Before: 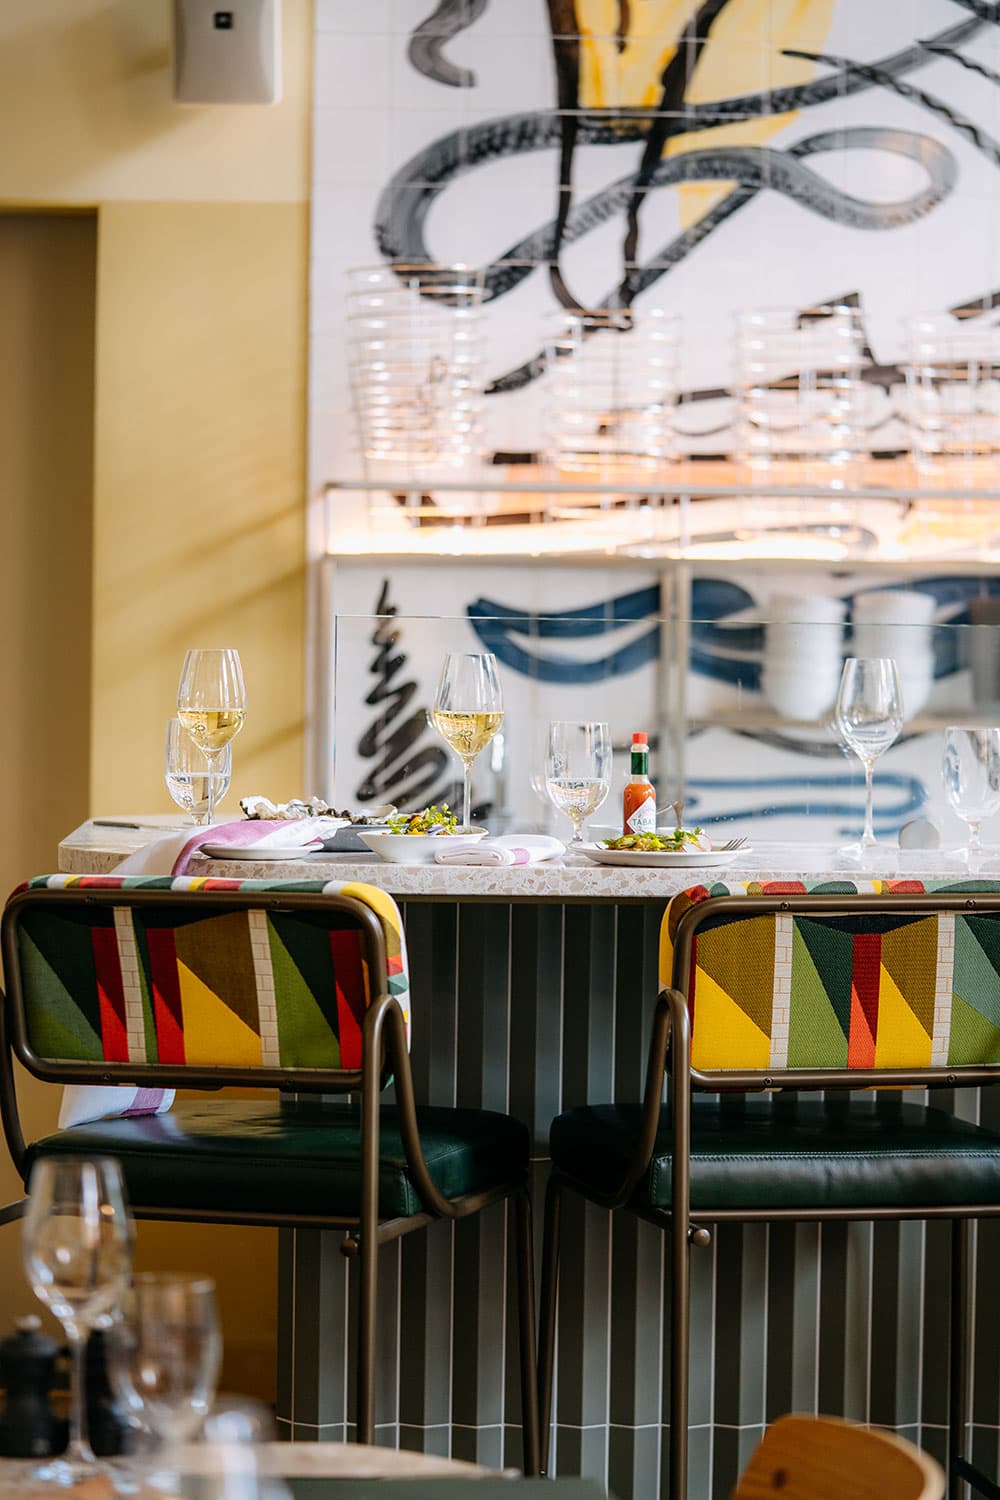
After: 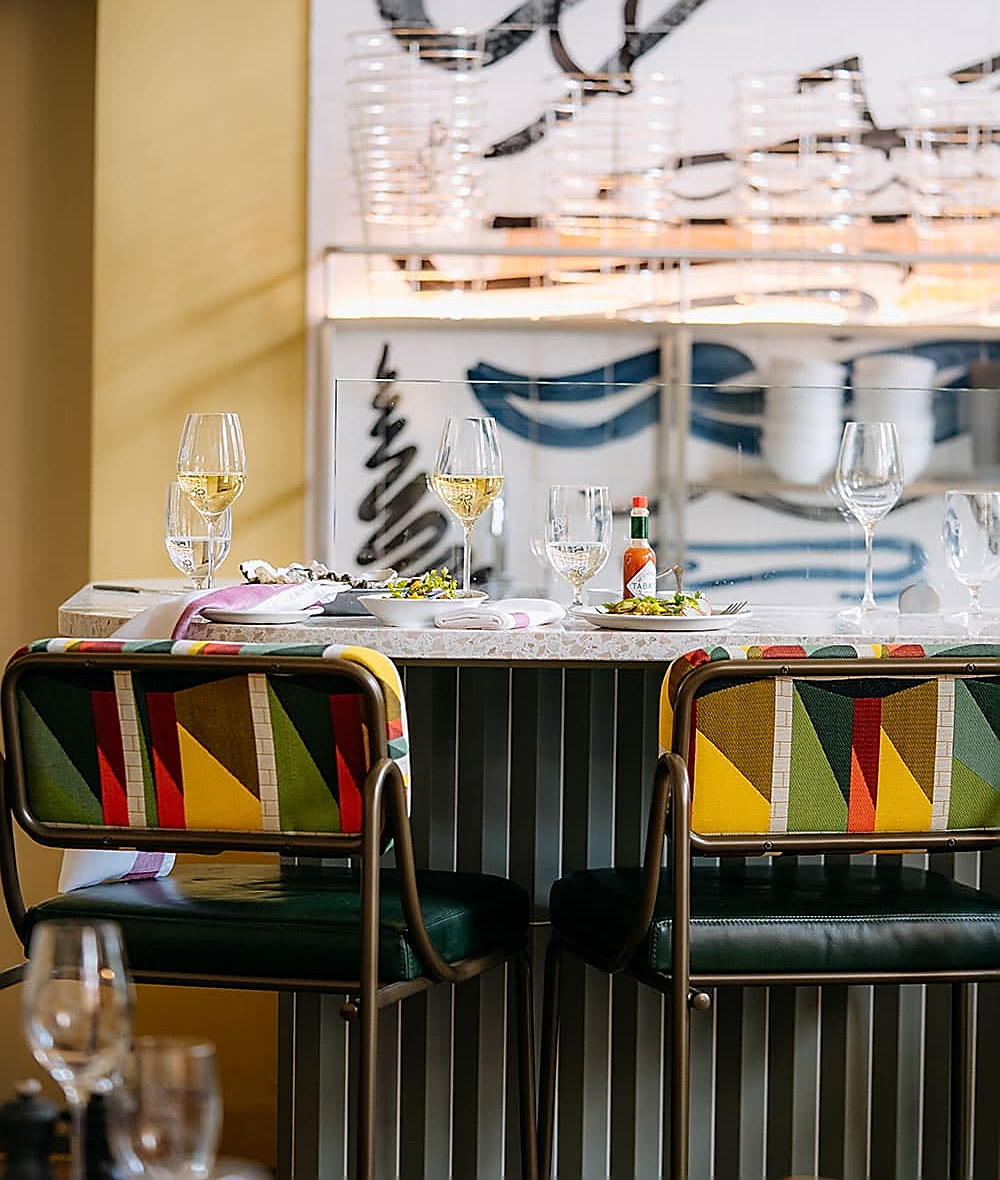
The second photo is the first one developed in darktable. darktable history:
crop and rotate: top 15.823%, bottom 5.475%
sharpen: radius 1.408, amount 1.251, threshold 0.646
